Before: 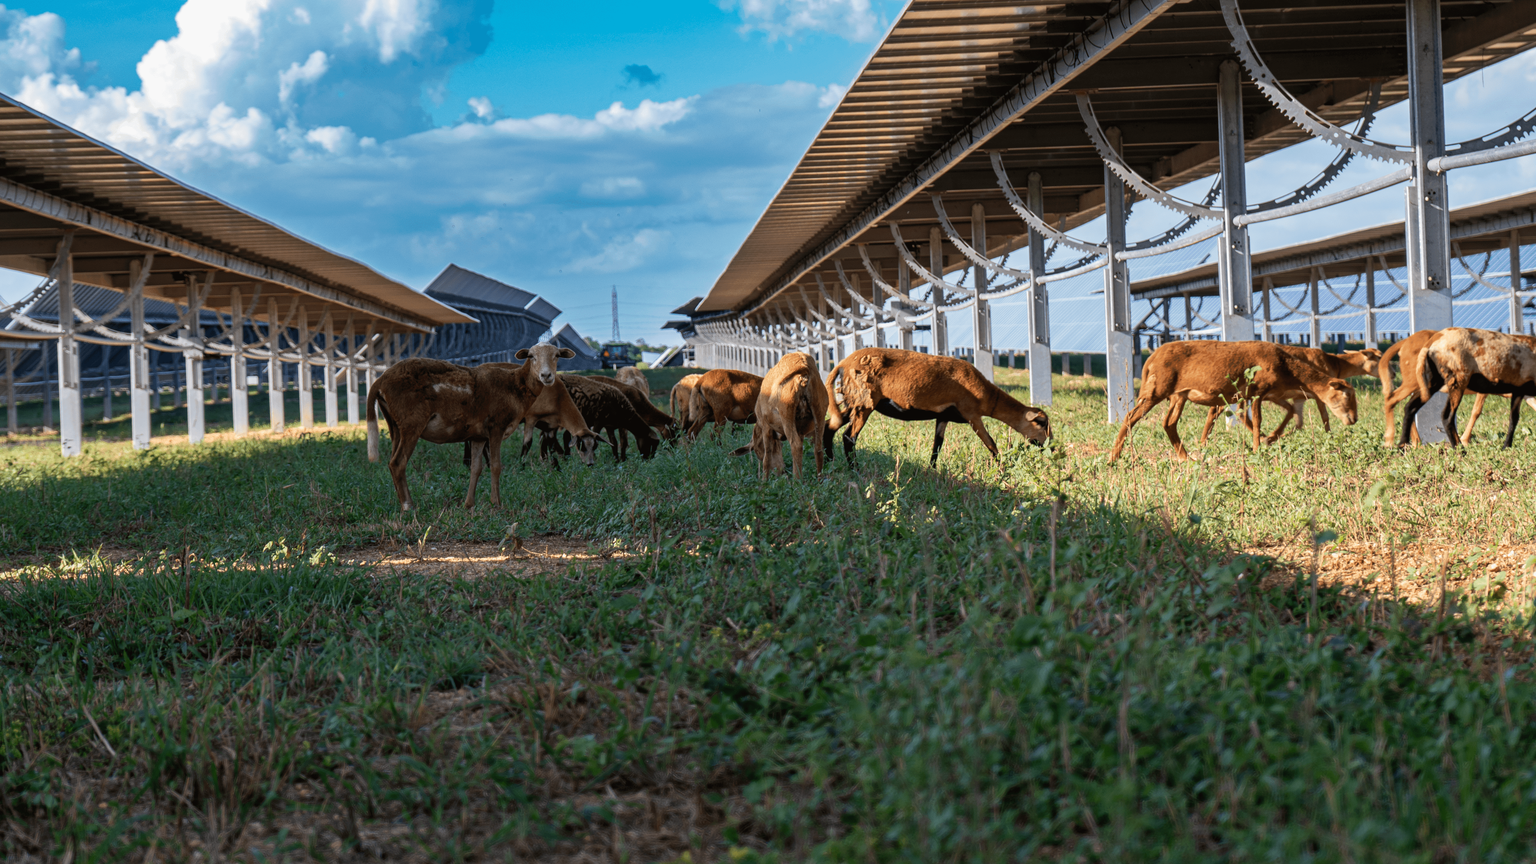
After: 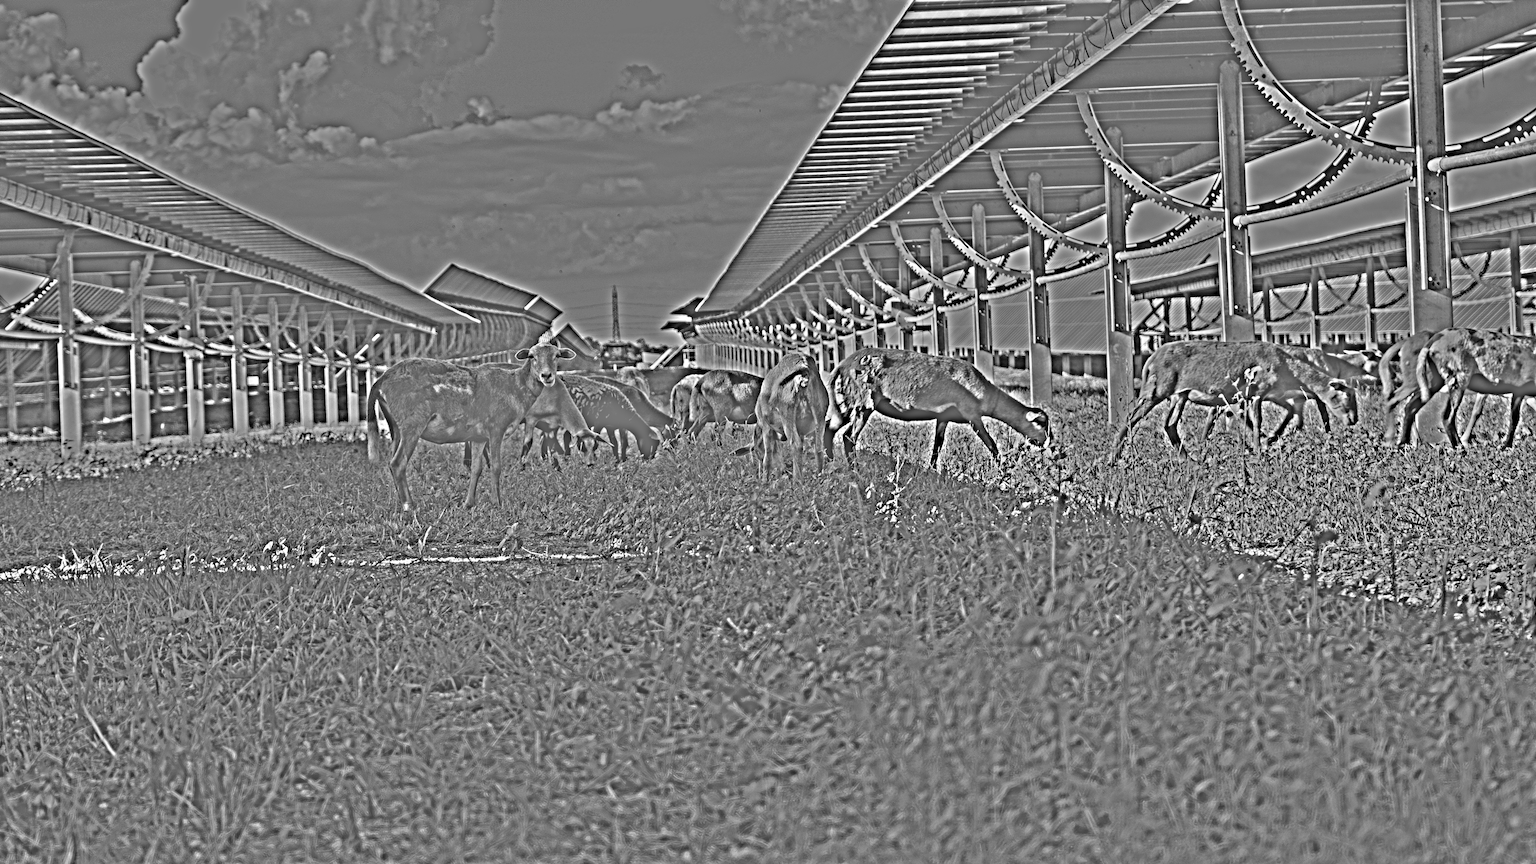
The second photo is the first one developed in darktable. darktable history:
highpass: on, module defaults
white balance: red 0.974, blue 1.044
